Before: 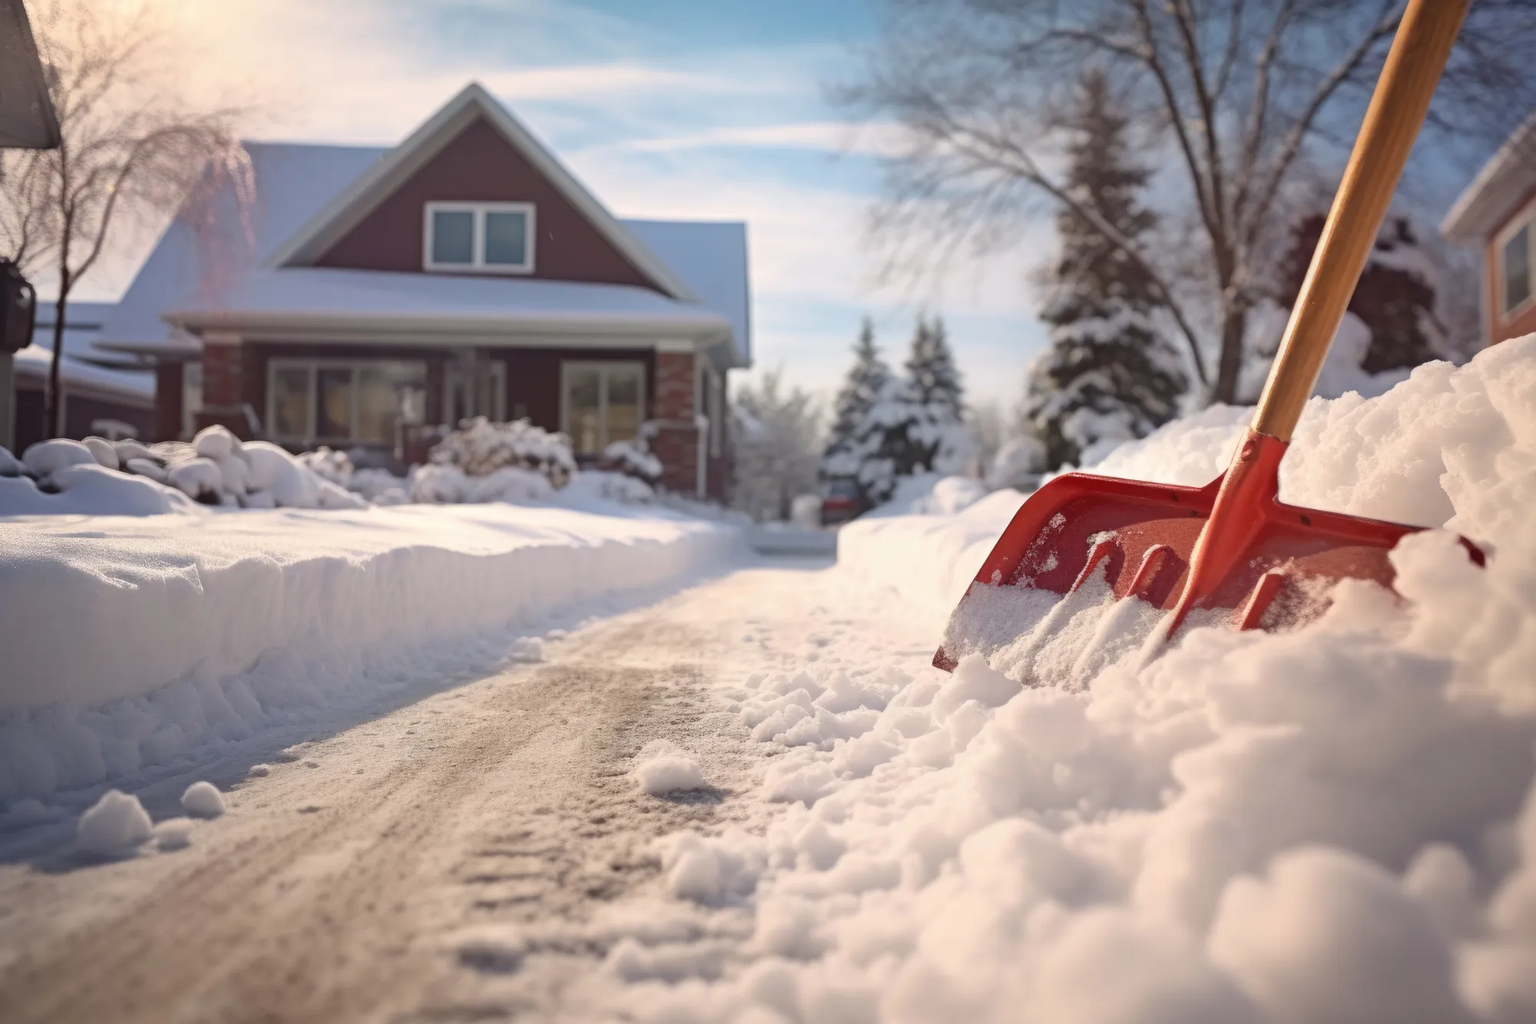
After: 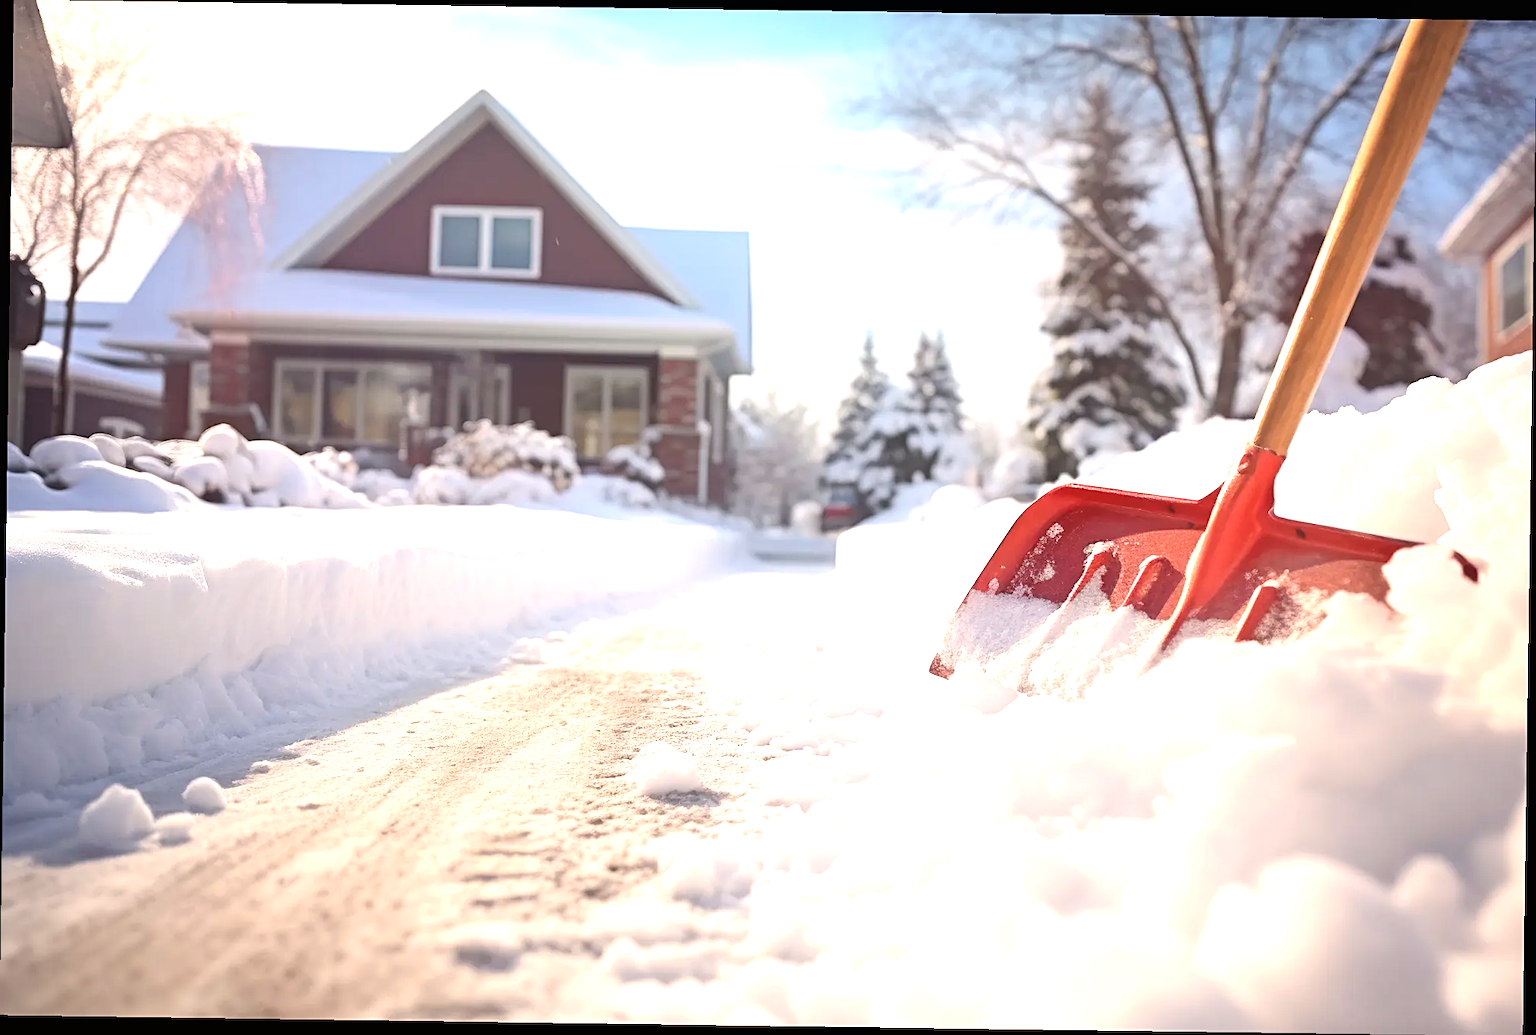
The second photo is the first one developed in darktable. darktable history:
exposure: black level correction 0, exposure 1.2 EV, compensate exposure bias true, compensate highlight preservation false
contrast equalizer: octaves 7, y [[0.6 ×6], [0.55 ×6], [0 ×6], [0 ×6], [0 ×6]], mix -0.2
sharpen: on, module defaults
contrast brightness saturation: contrast 0.1, brightness 0.02, saturation 0.02
rotate and perspective: rotation 0.8°, automatic cropping off
